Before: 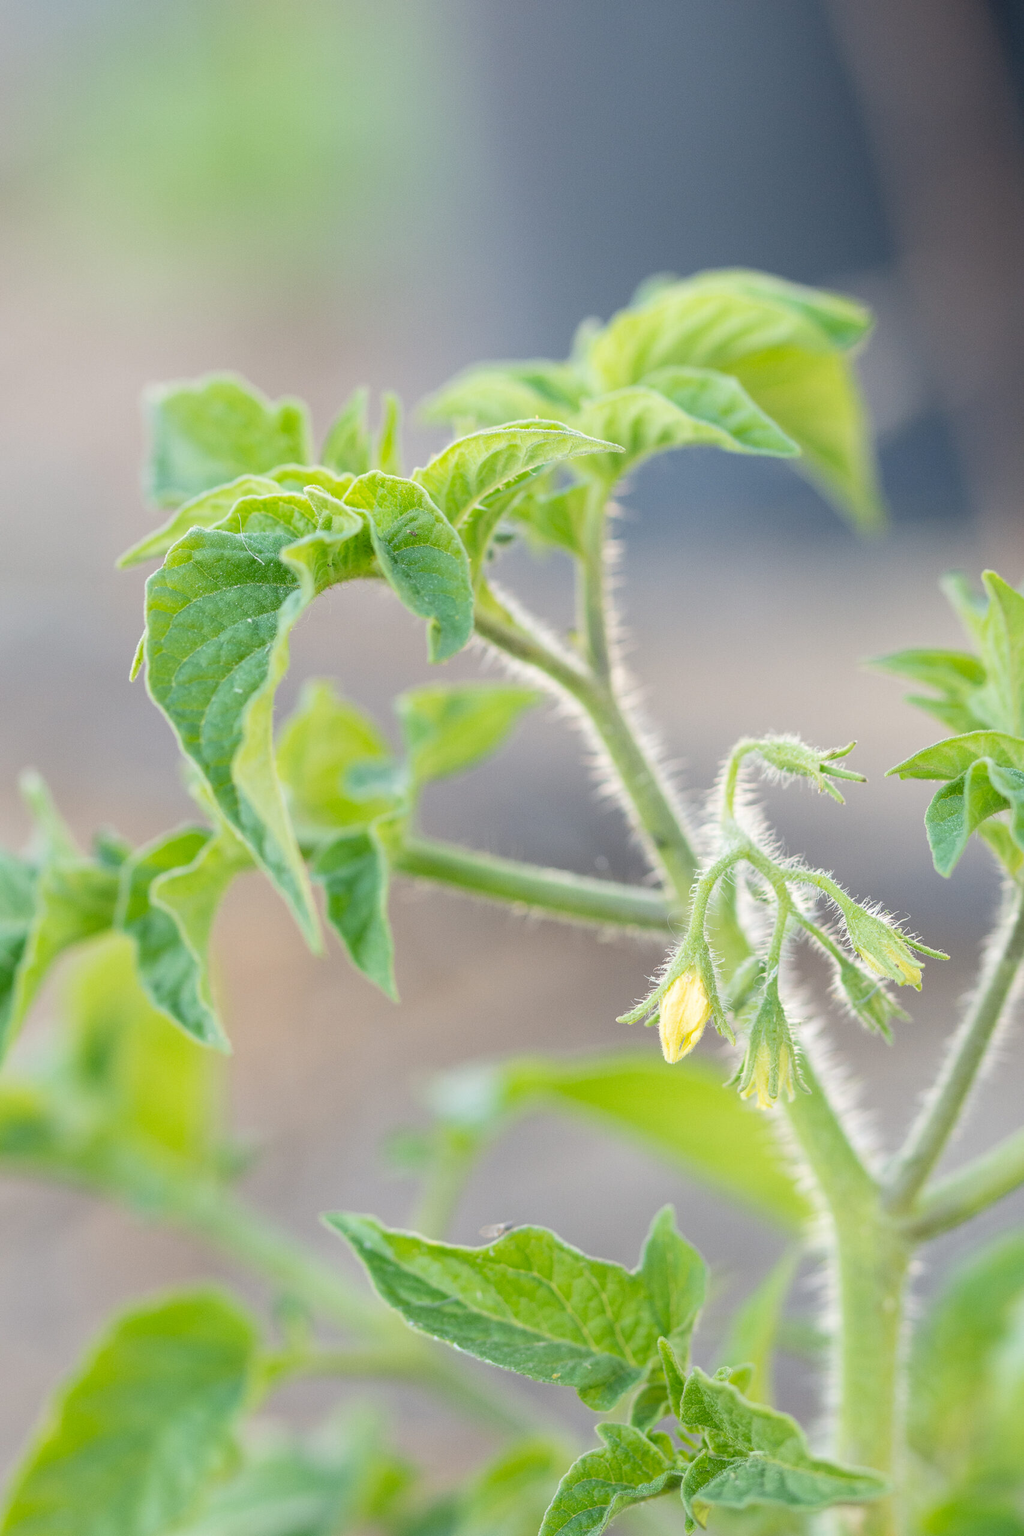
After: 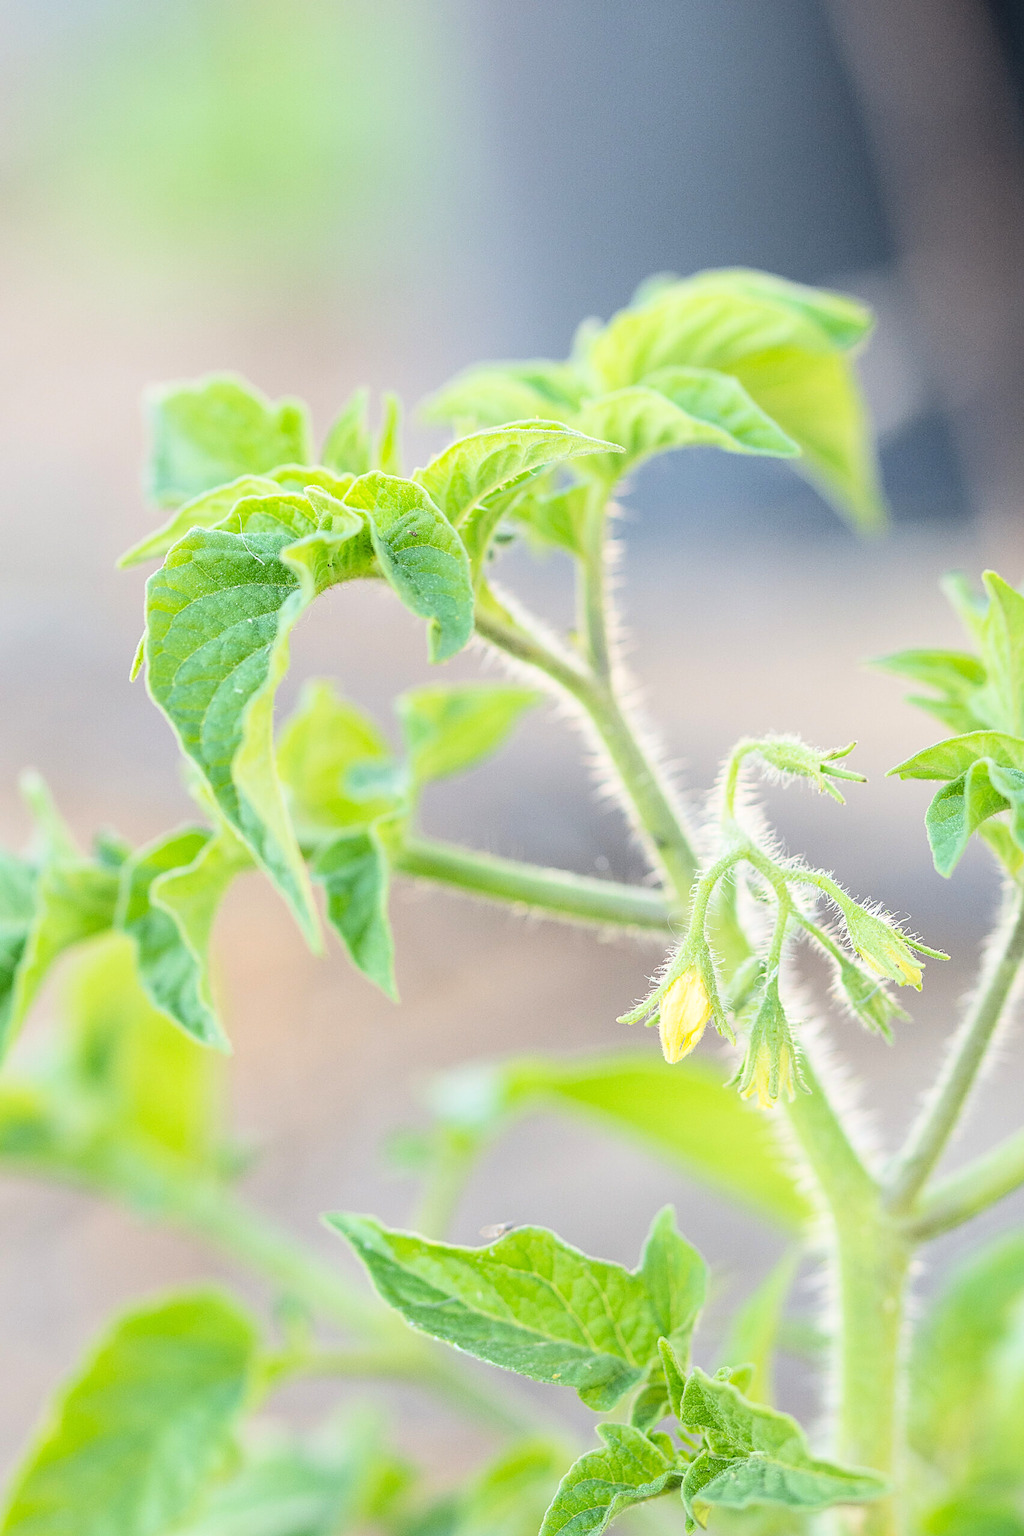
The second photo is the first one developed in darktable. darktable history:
sharpen: on, module defaults
base curve: curves: ch0 [(0, 0) (0.036, 0.025) (0.121, 0.166) (0.206, 0.329) (0.605, 0.79) (1, 1)]
